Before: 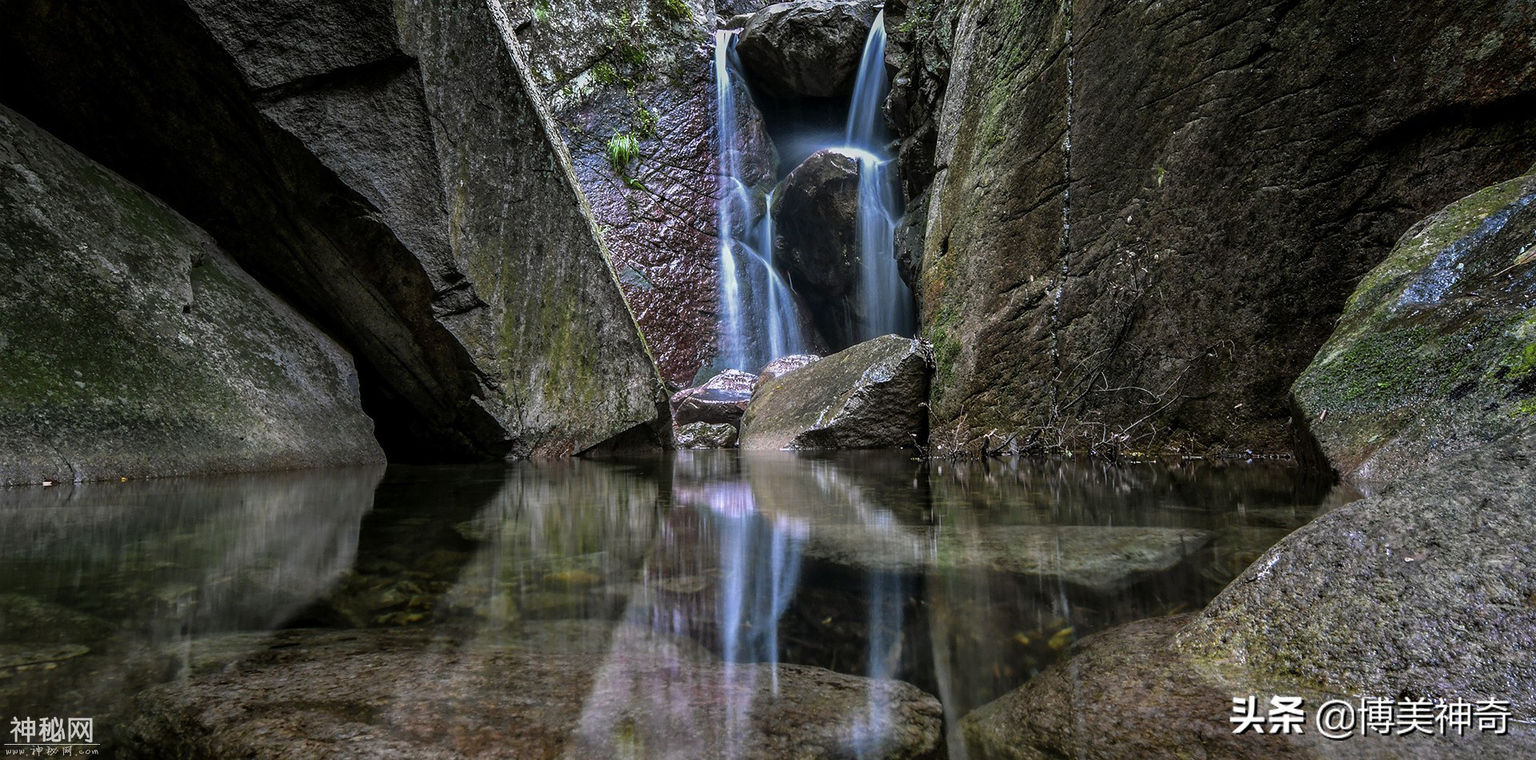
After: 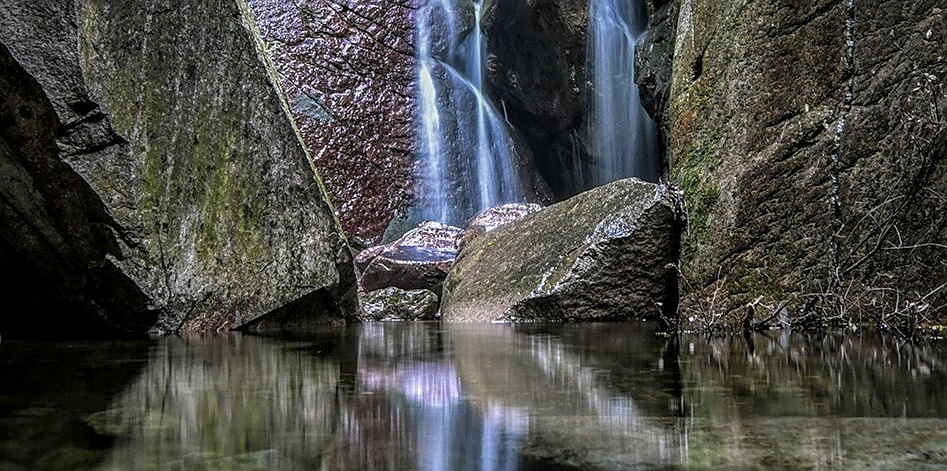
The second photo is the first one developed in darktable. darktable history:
crop: left 25.195%, top 25.289%, right 25.434%, bottom 25.102%
local contrast: highlights 5%, shadows 6%, detail 133%
sharpen: on, module defaults
